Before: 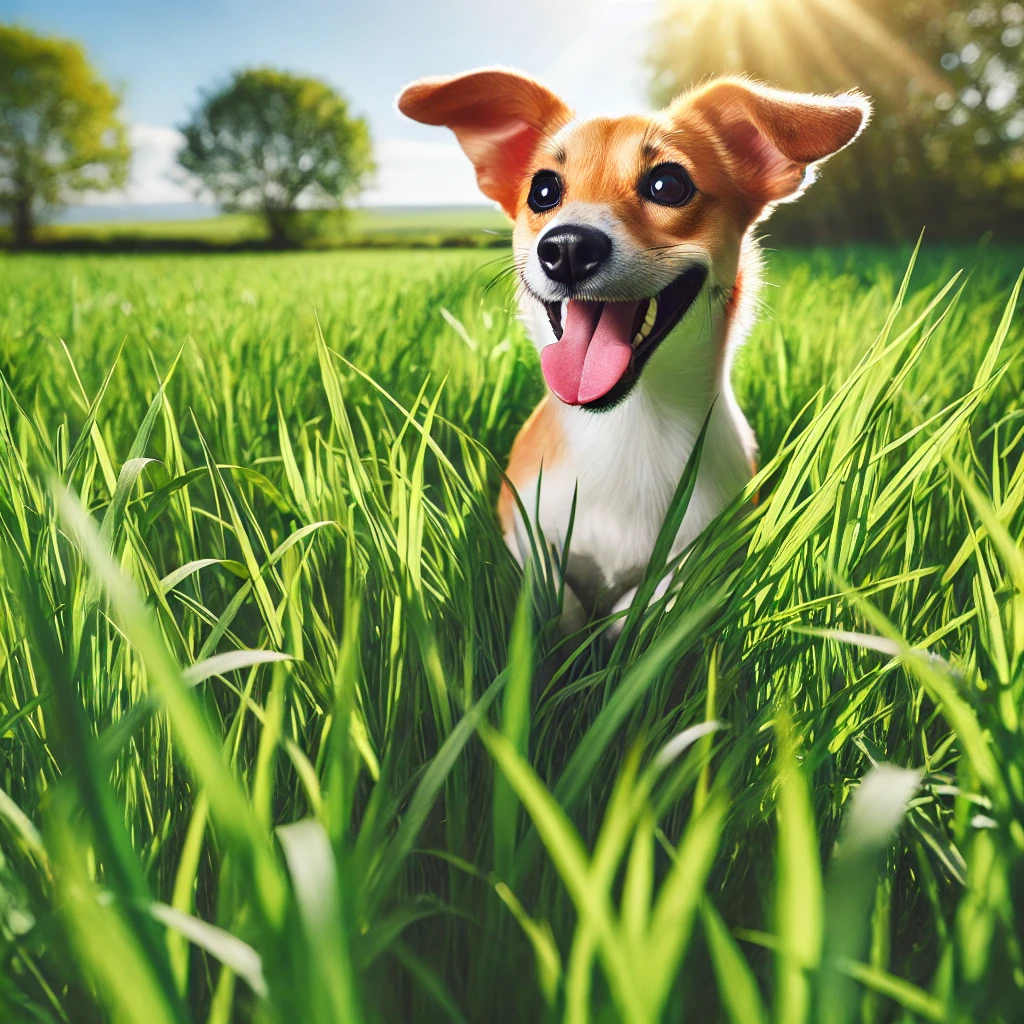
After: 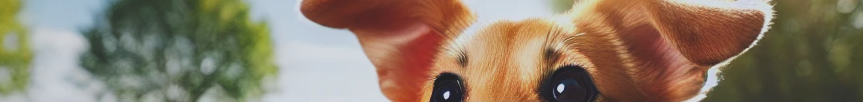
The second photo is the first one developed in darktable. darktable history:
white balance: red 0.98, blue 1.034
crop and rotate: left 9.644%, top 9.491%, right 6.021%, bottom 80.509%
exposure: black level correction -0.015, exposure -0.5 EV, compensate highlight preservation false
